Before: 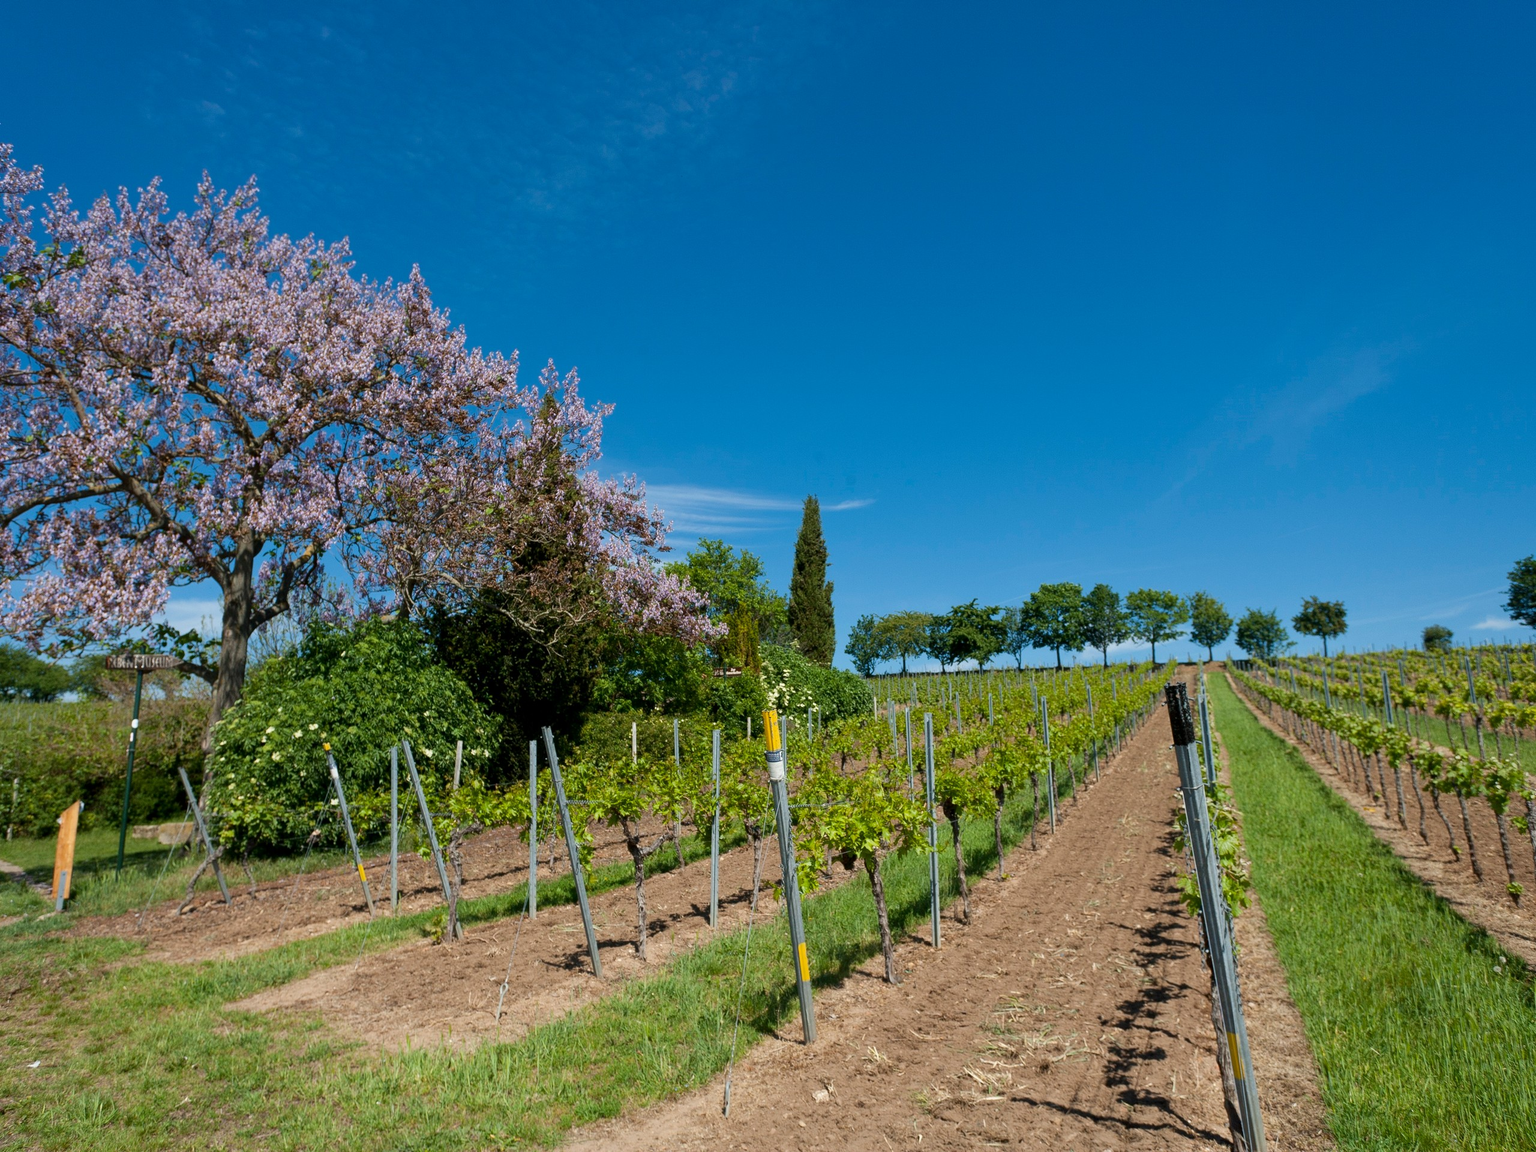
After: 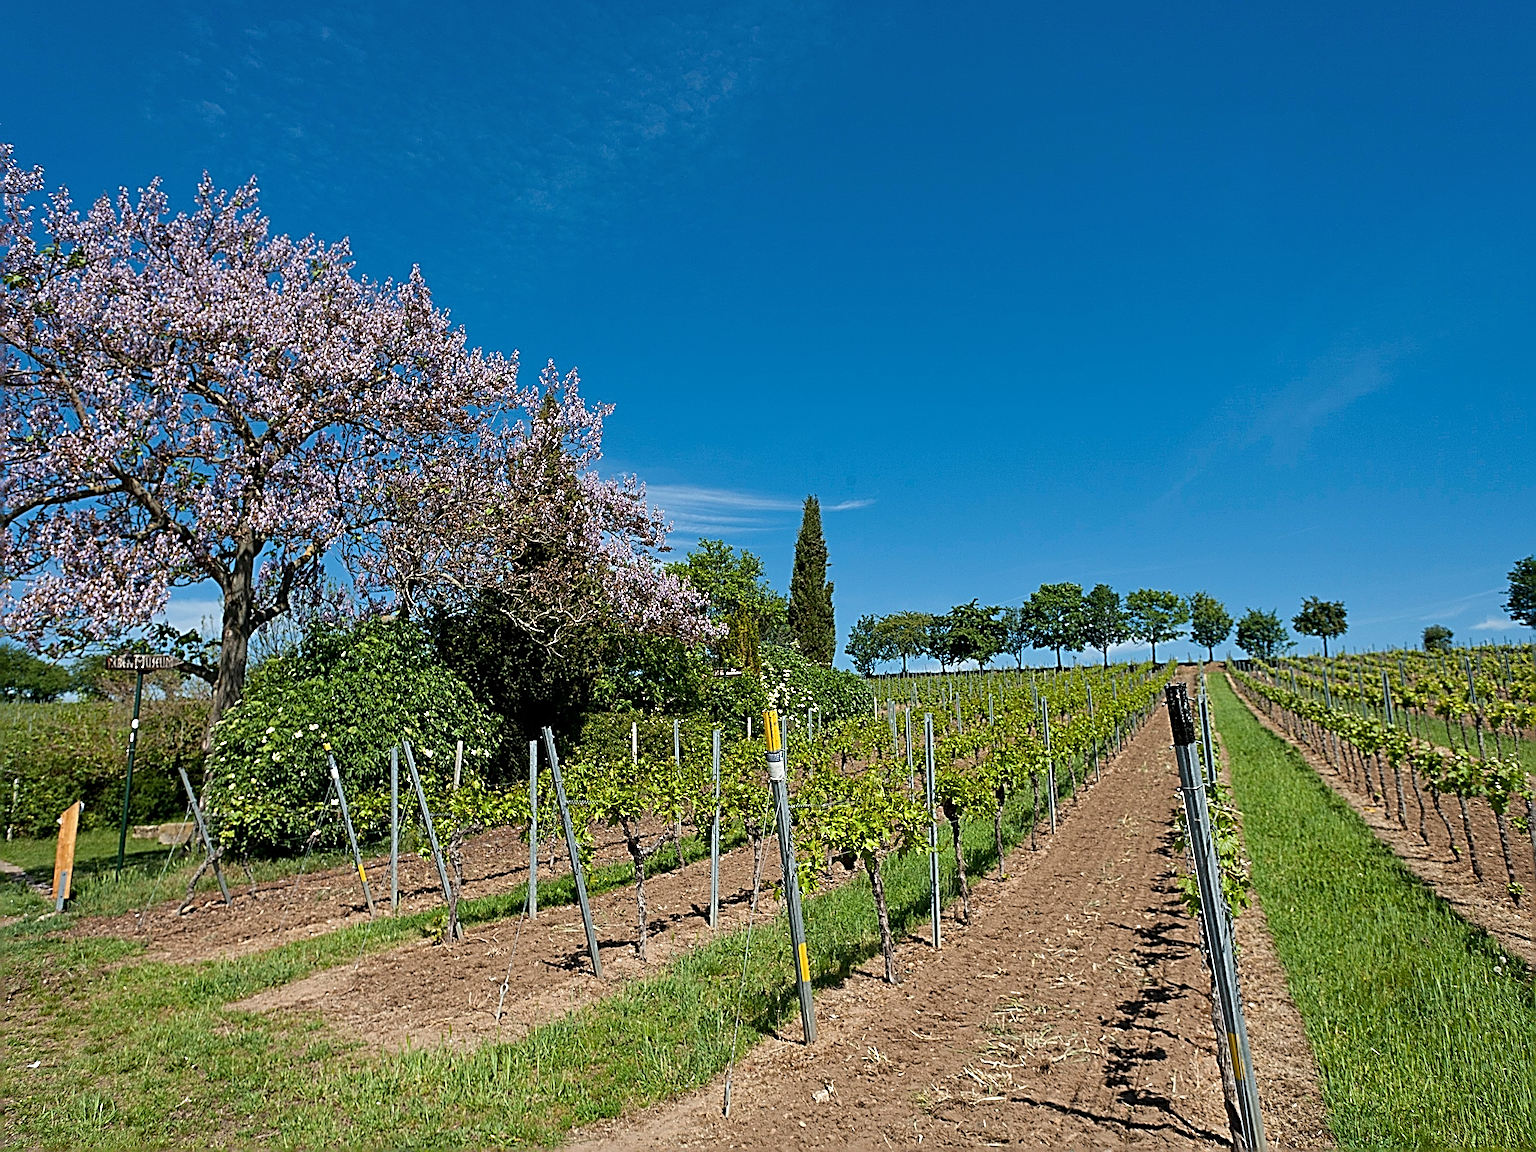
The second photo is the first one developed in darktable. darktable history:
sharpen: radius 3.146, amount 1.717
shadows and highlights: shadows 30.73, highlights -62.89, soften with gaussian
